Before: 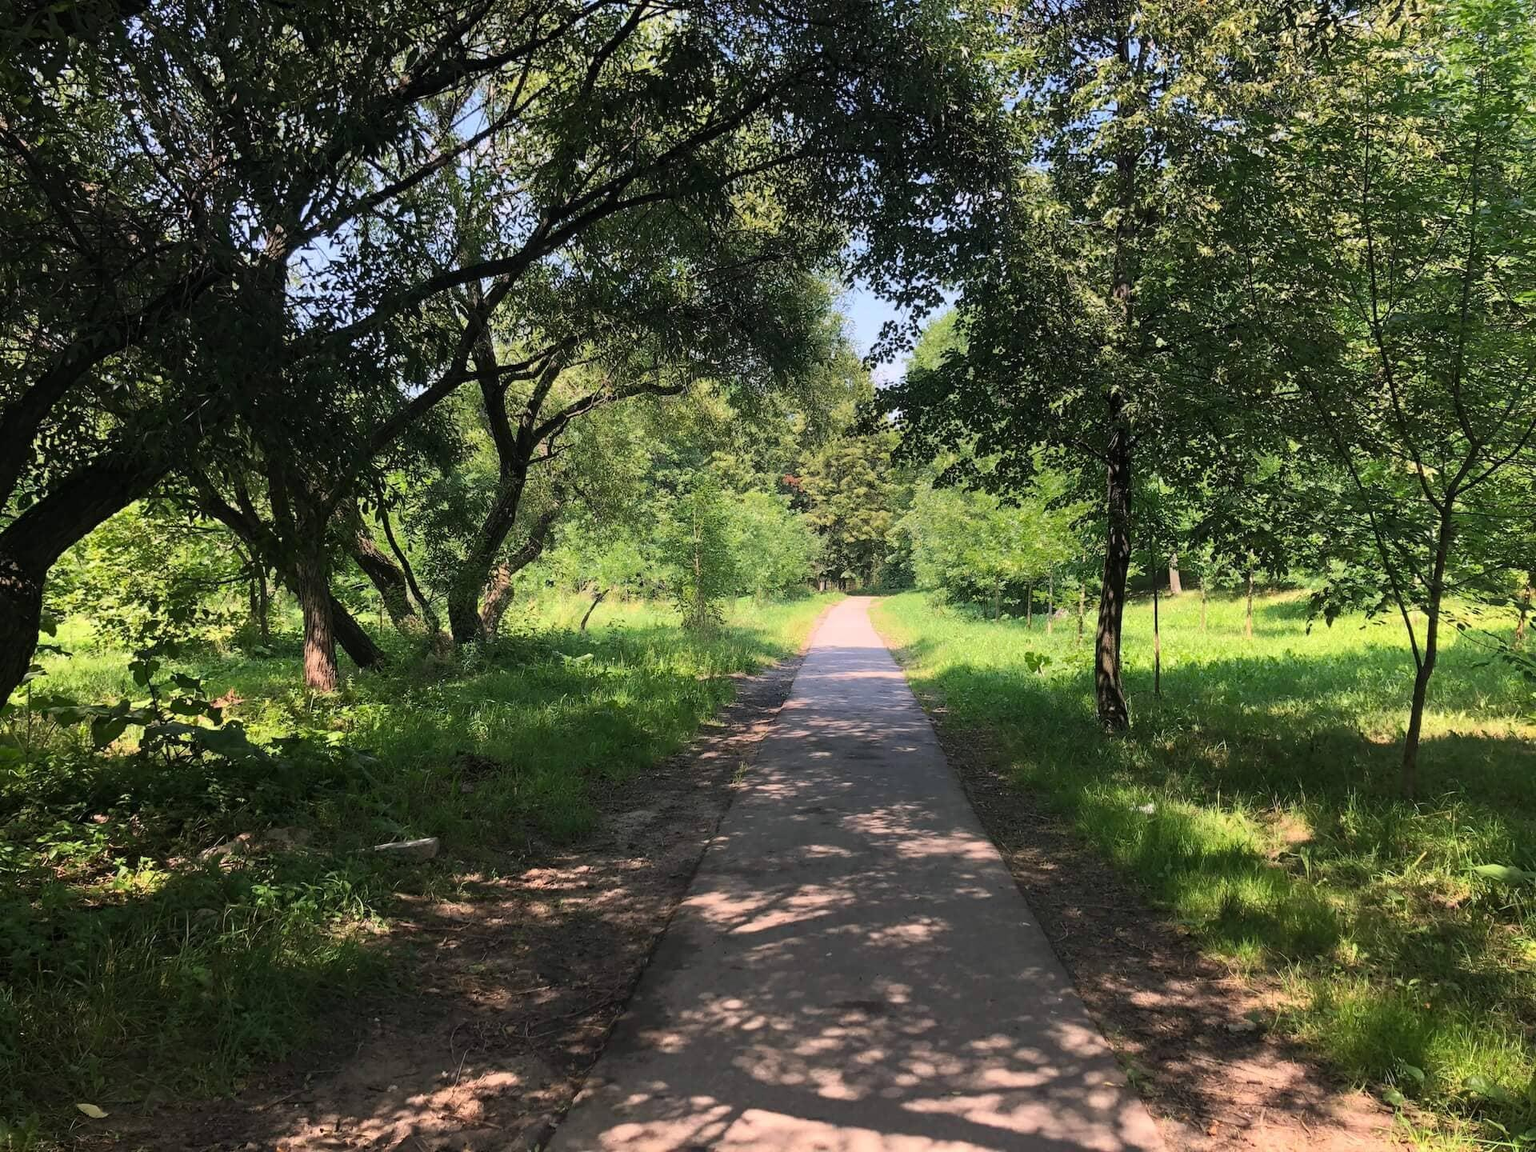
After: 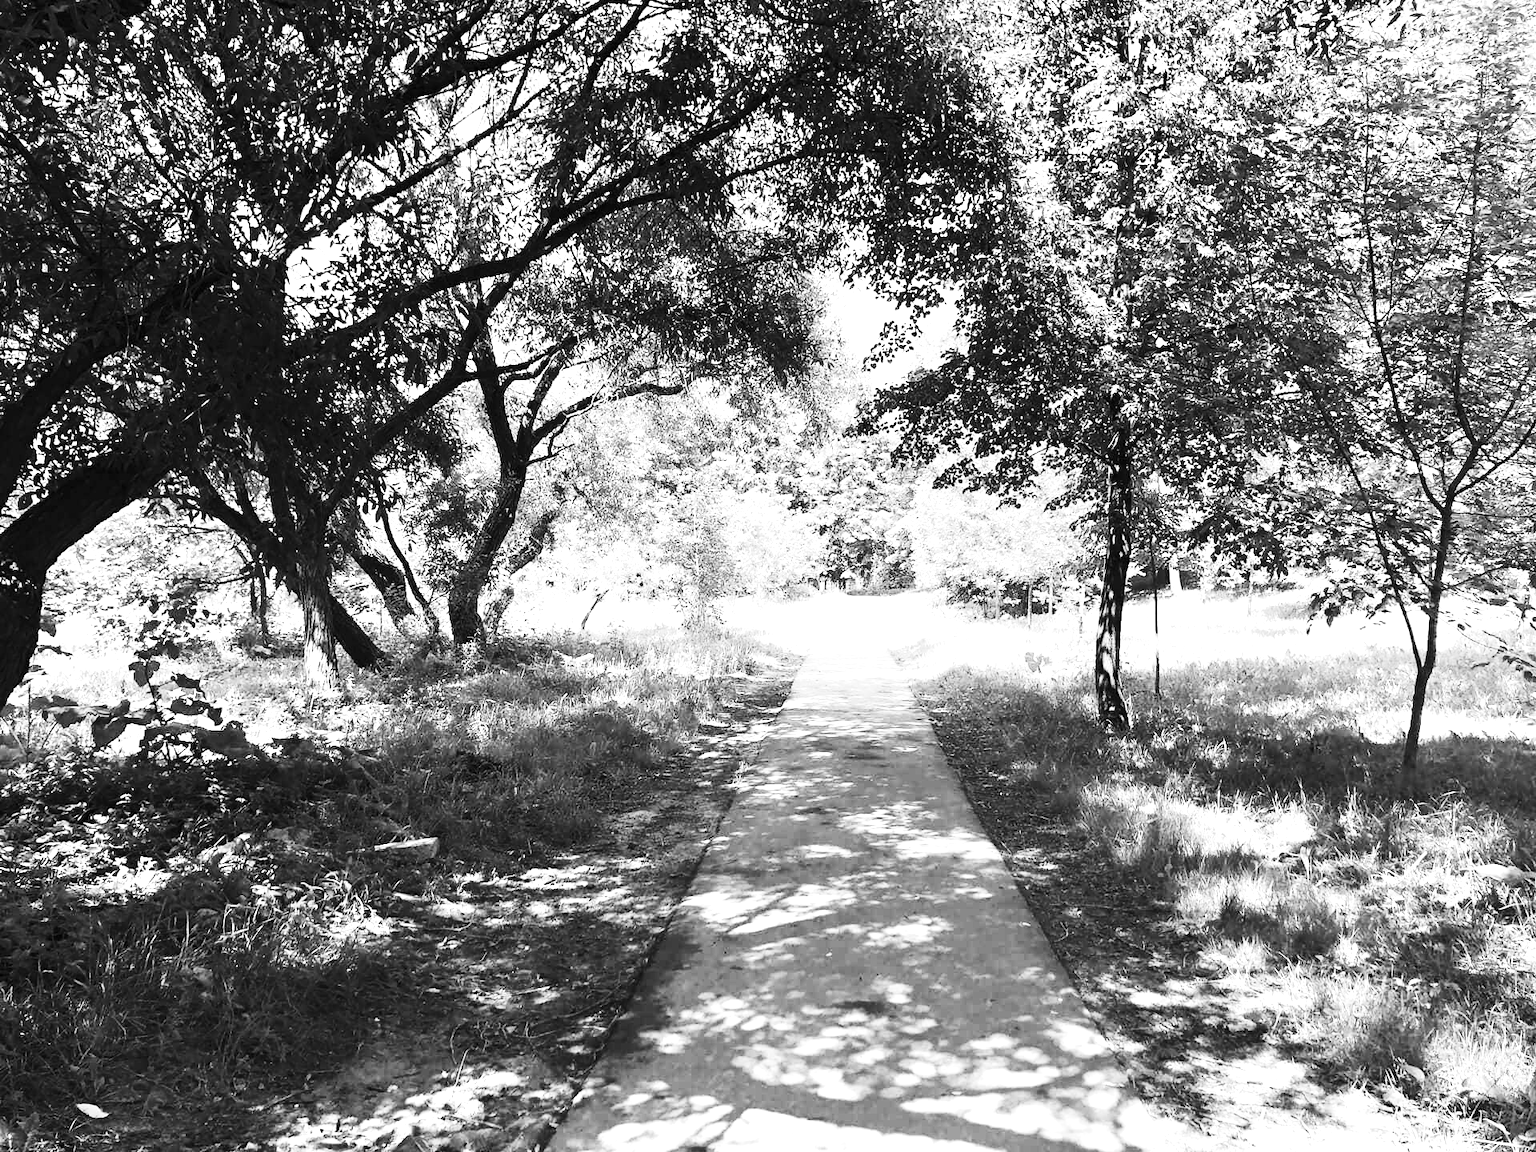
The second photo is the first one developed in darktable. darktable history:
white balance: red 1.123, blue 0.83
monochrome: on, module defaults
exposure: black level correction 0, exposure 1.7 EV, compensate exposure bias true, compensate highlight preservation false
contrast brightness saturation: contrast 0.4, brightness 0.05, saturation 0.25
